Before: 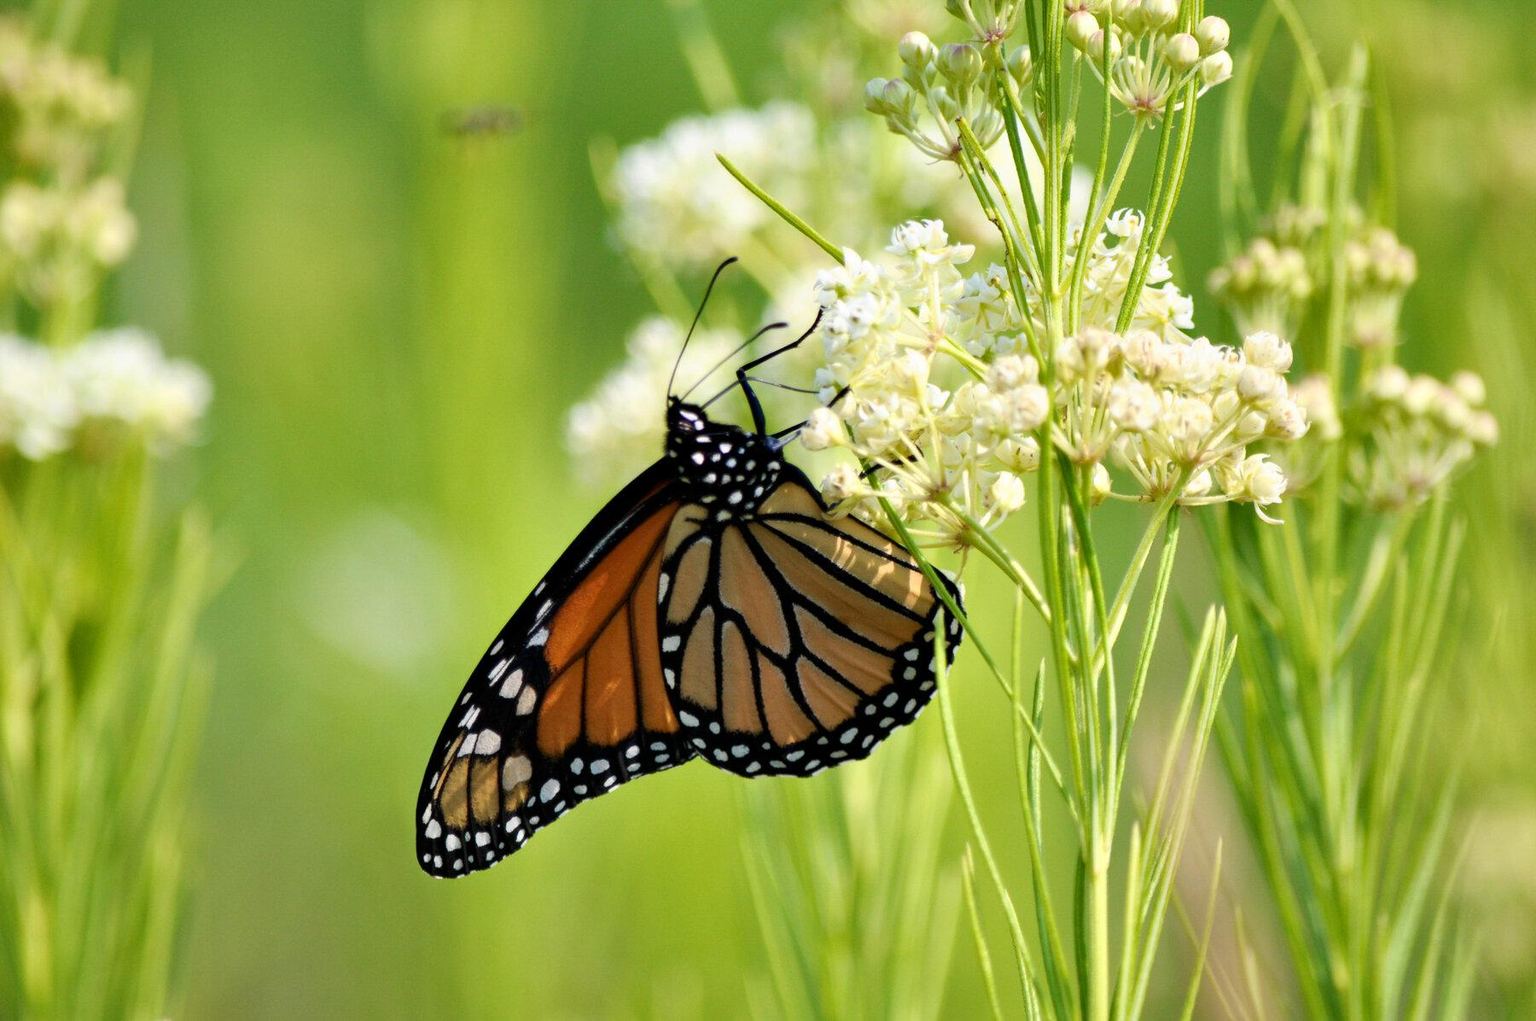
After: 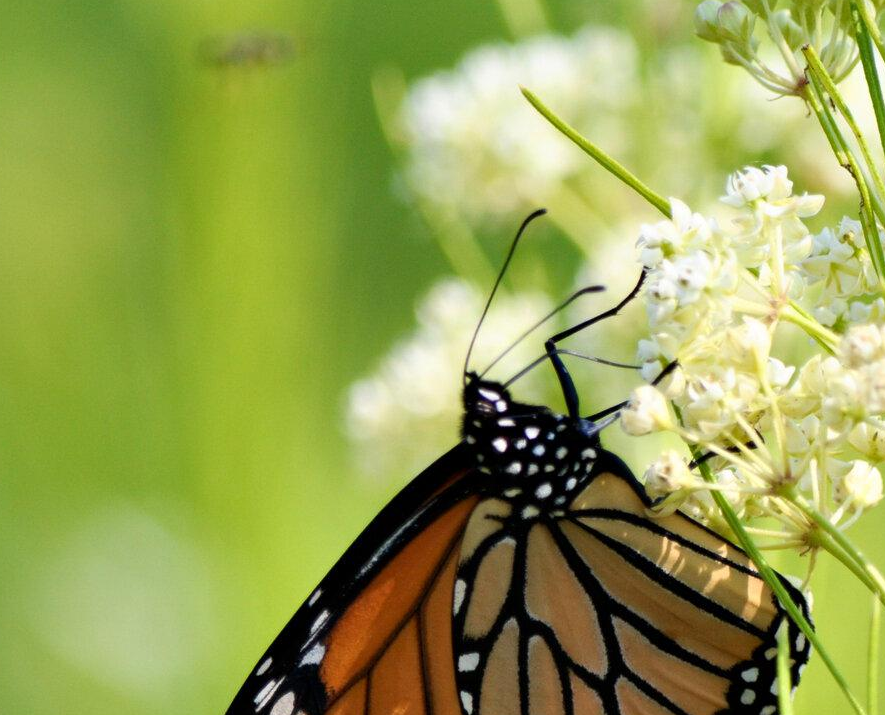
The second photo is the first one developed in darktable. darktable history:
crop: left 17.716%, top 7.705%, right 33.07%, bottom 32.441%
